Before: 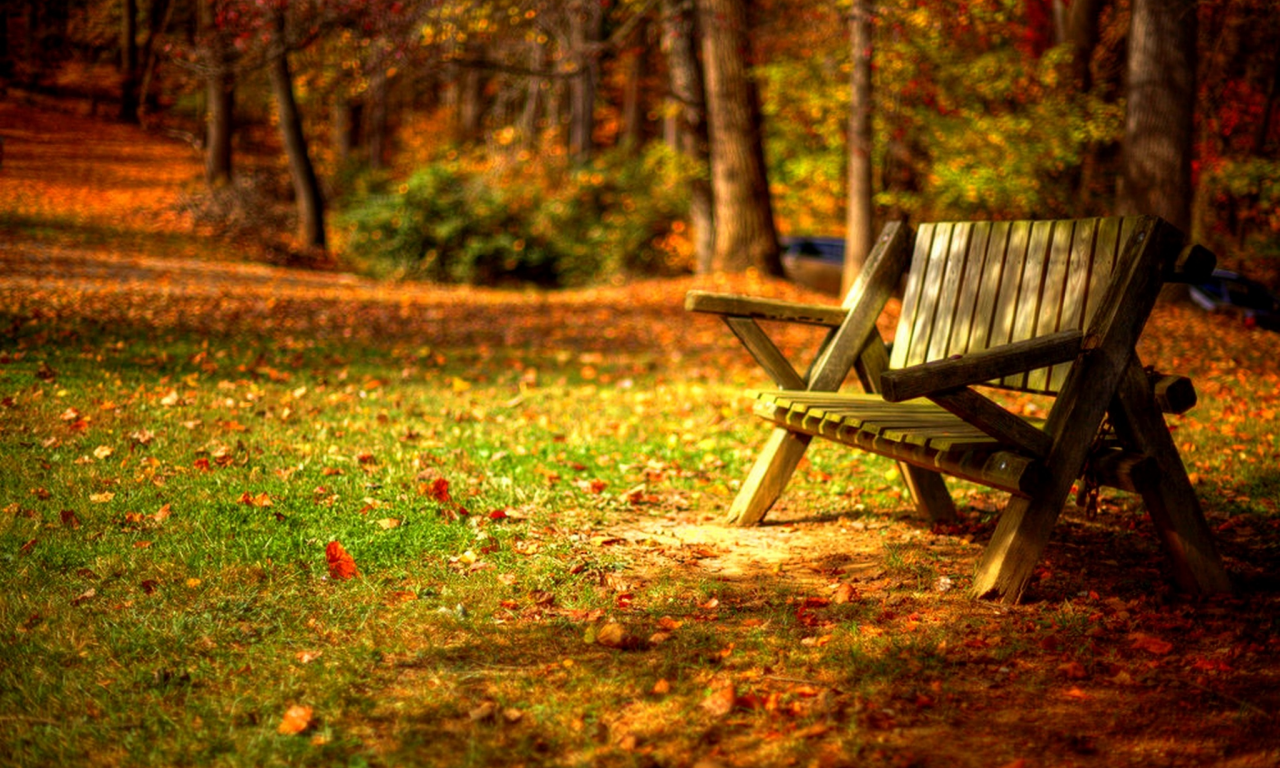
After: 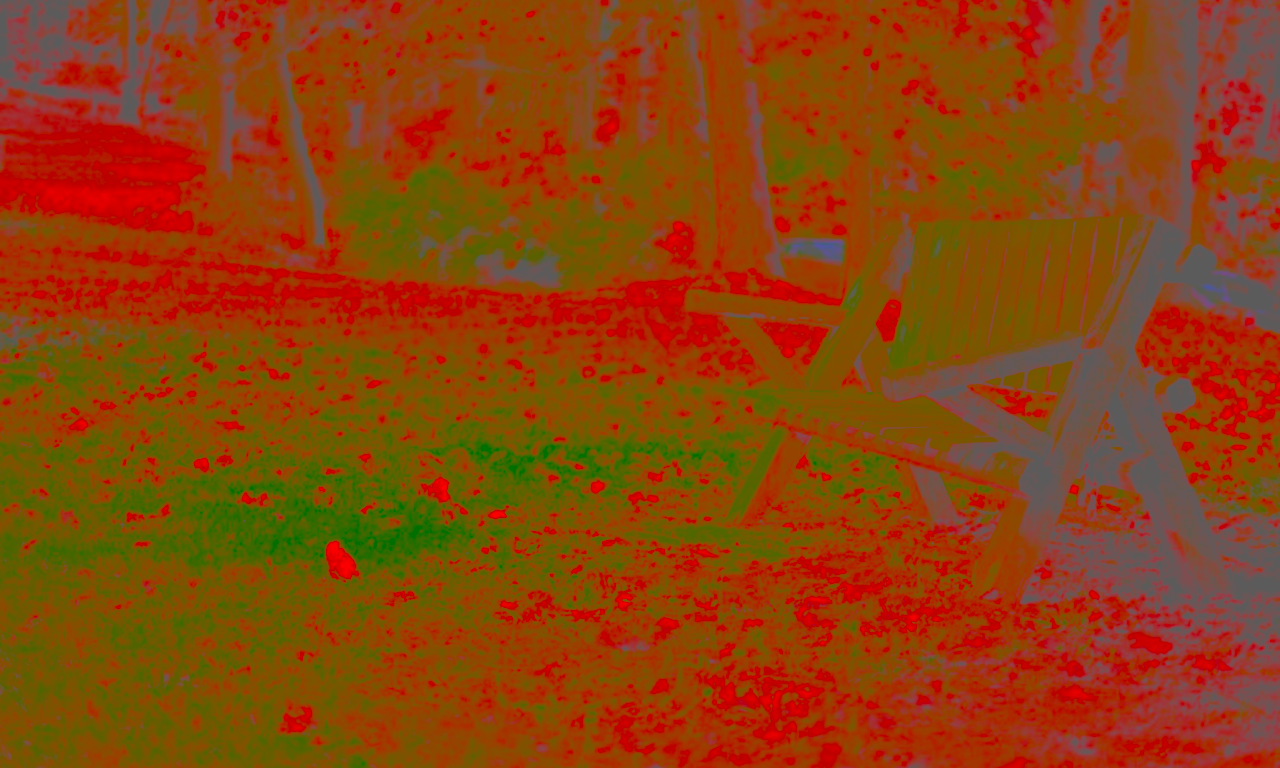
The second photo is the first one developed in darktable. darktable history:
contrast brightness saturation: contrast -0.989, brightness -0.175, saturation 0.749
